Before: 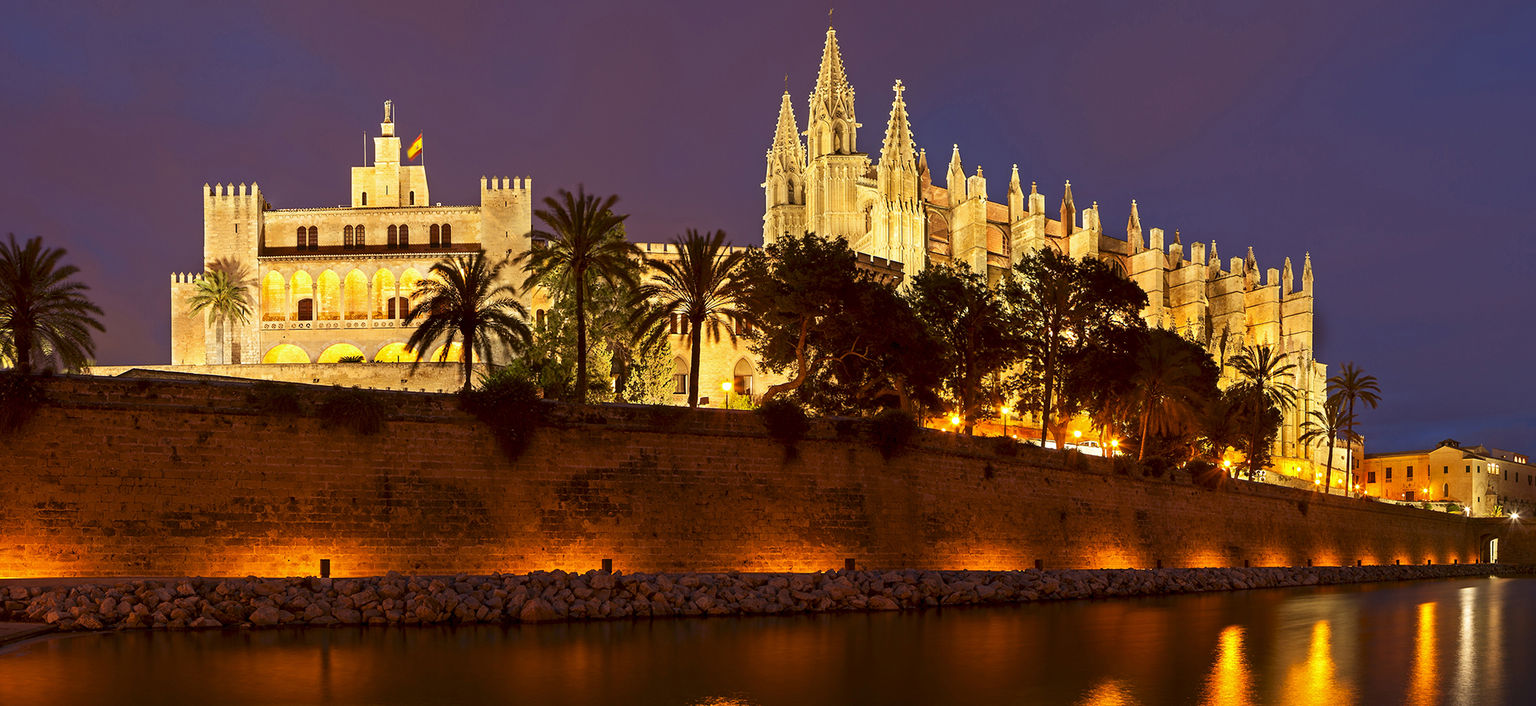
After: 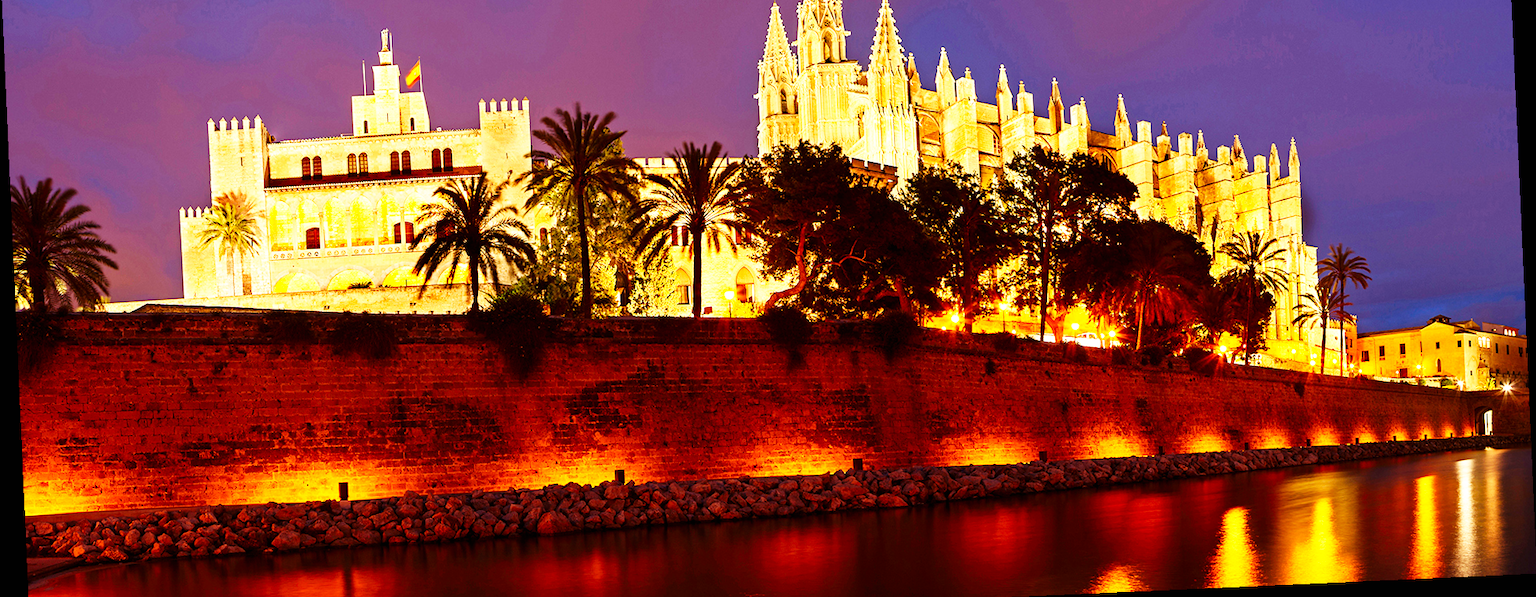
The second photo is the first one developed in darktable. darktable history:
rotate and perspective: rotation -2.56°, automatic cropping off
crop and rotate: top 15.774%, bottom 5.506%
base curve: curves: ch0 [(0, 0) (0.007, 0.004) (0.027, 0.03) (0.046, 0.07) (0.207, 0.54) (0.442, 0.872) (0.673, 0.972) (1, 1)], preserve colors none
